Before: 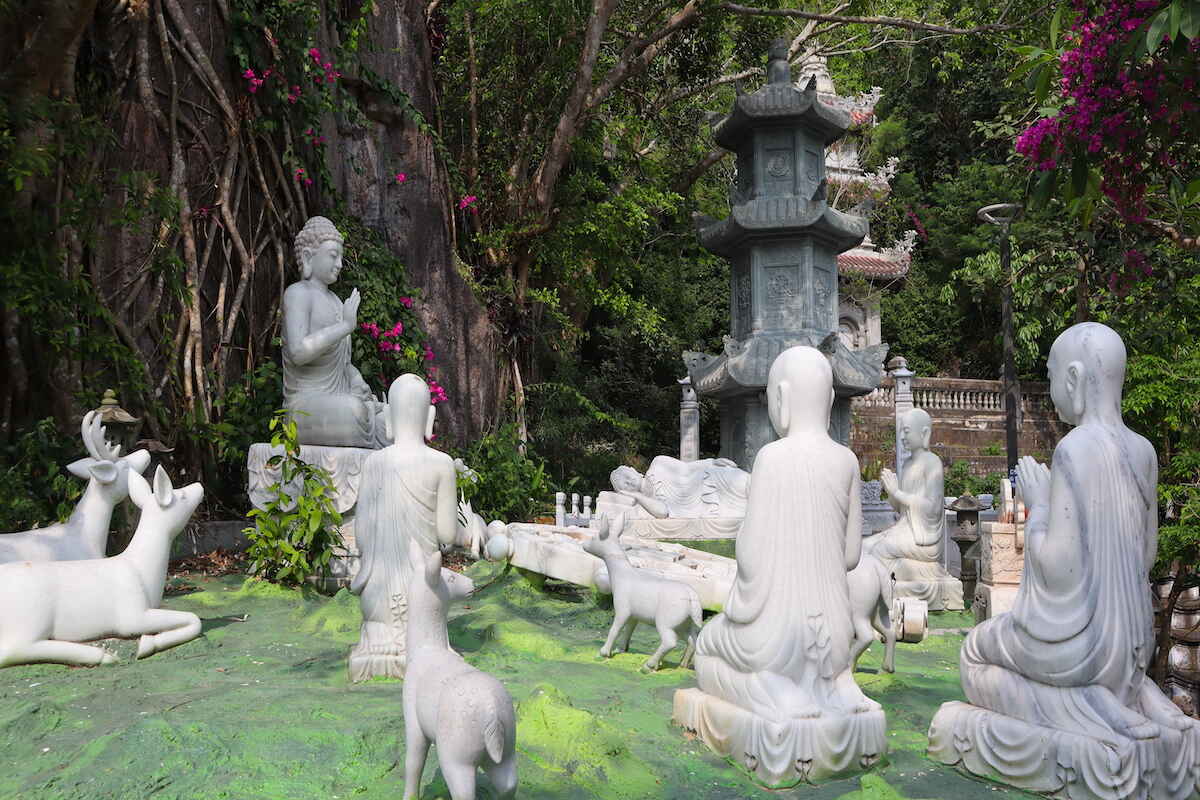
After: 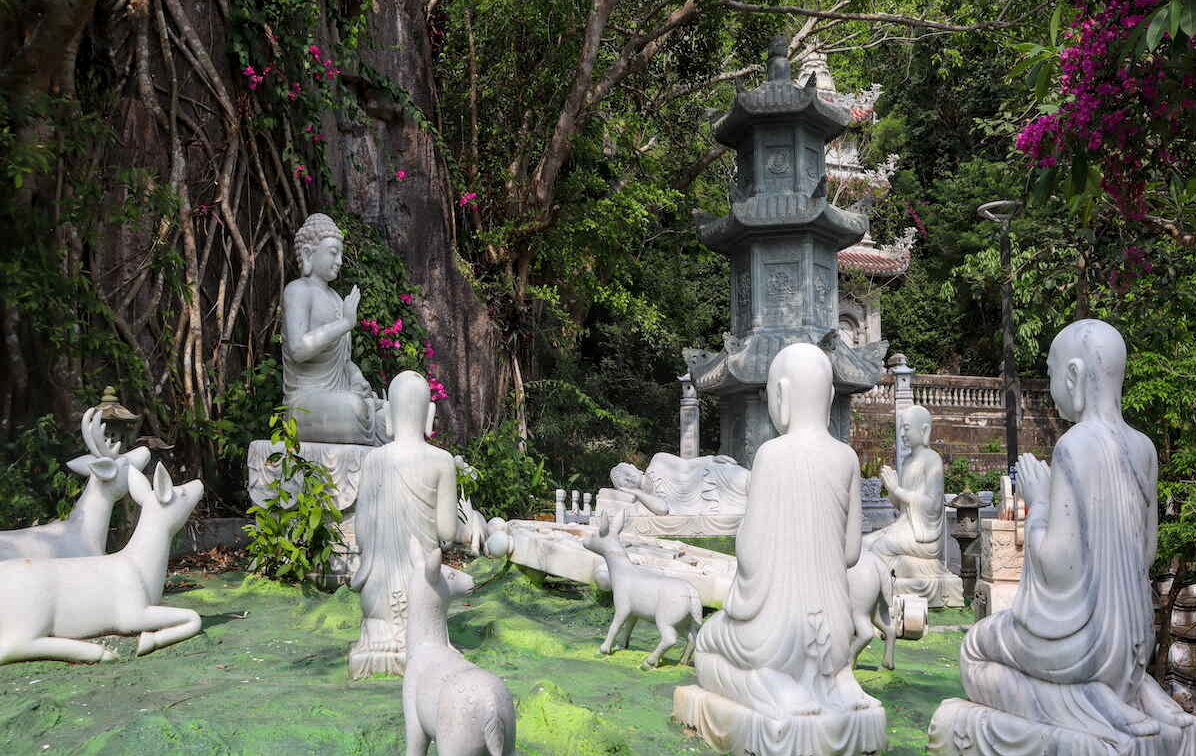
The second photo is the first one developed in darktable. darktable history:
crop: top 0.448%, right 0.264%, bottom 5.045%
local contrast: on, module defaults
